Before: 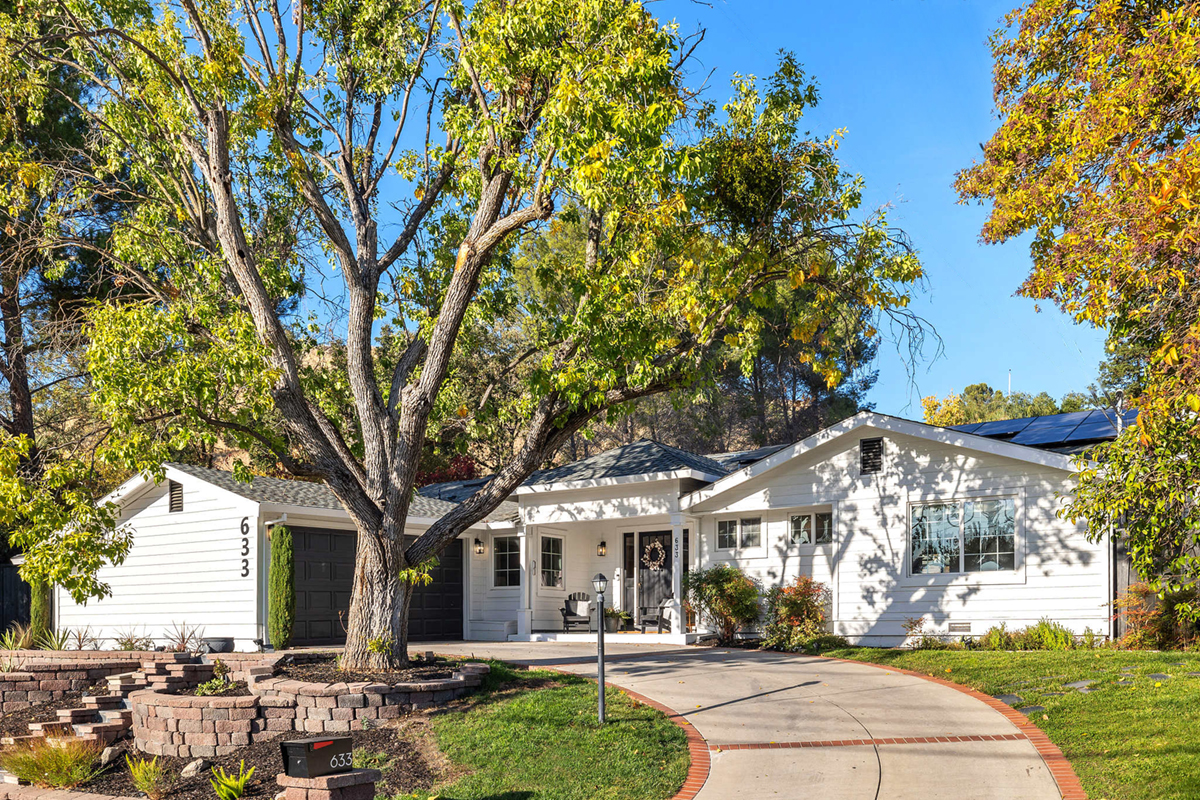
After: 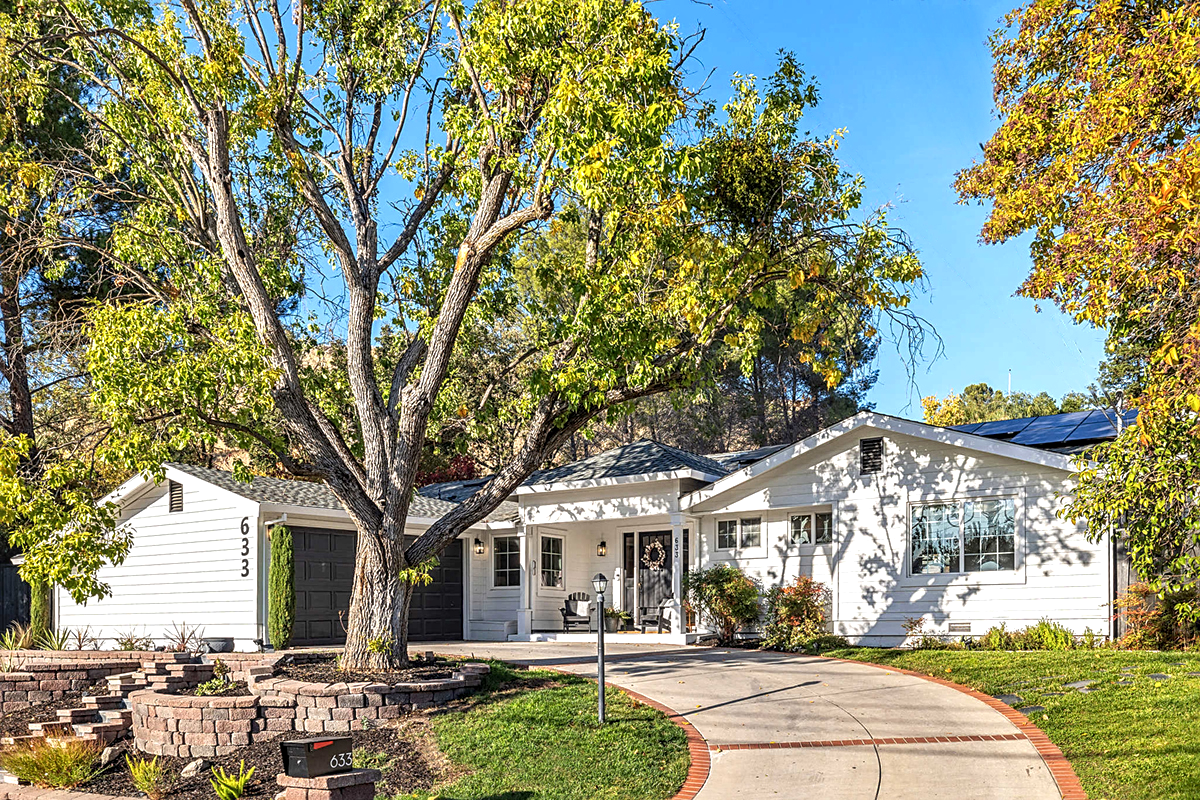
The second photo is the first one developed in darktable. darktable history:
color balance rgb: perceptual saturation grading › global saturation -0.652%
exposure: exposure 0.202 EV, compensate highlight preservation false
sharpen: on, module defaults
local contrast: on, module defaults
